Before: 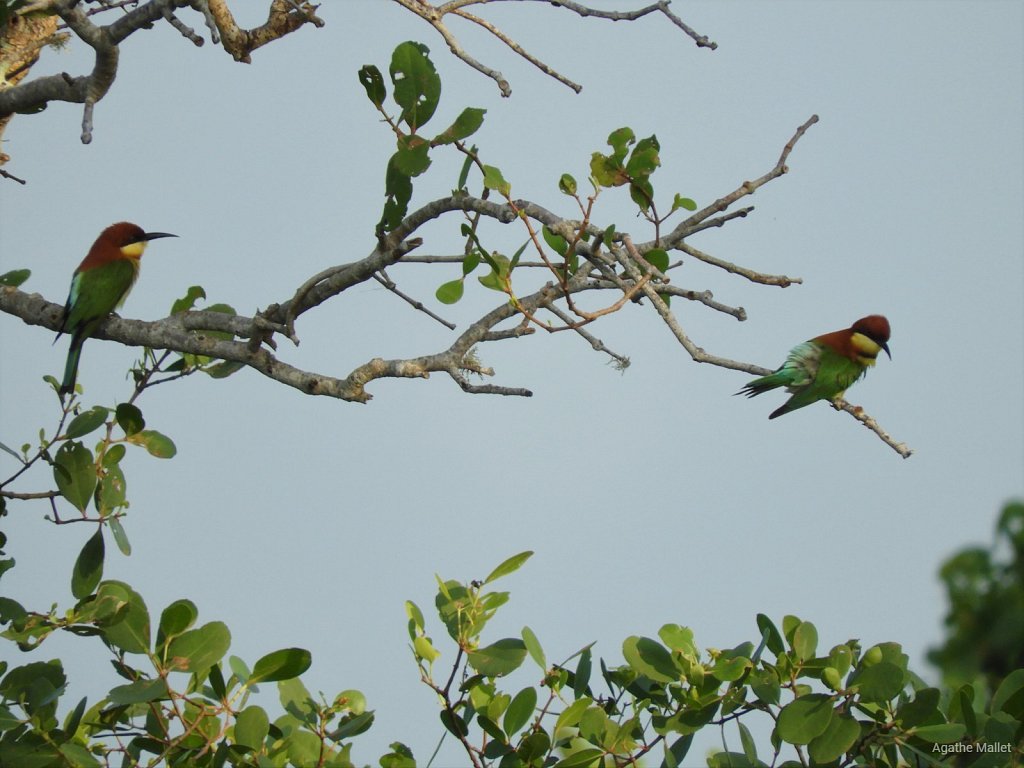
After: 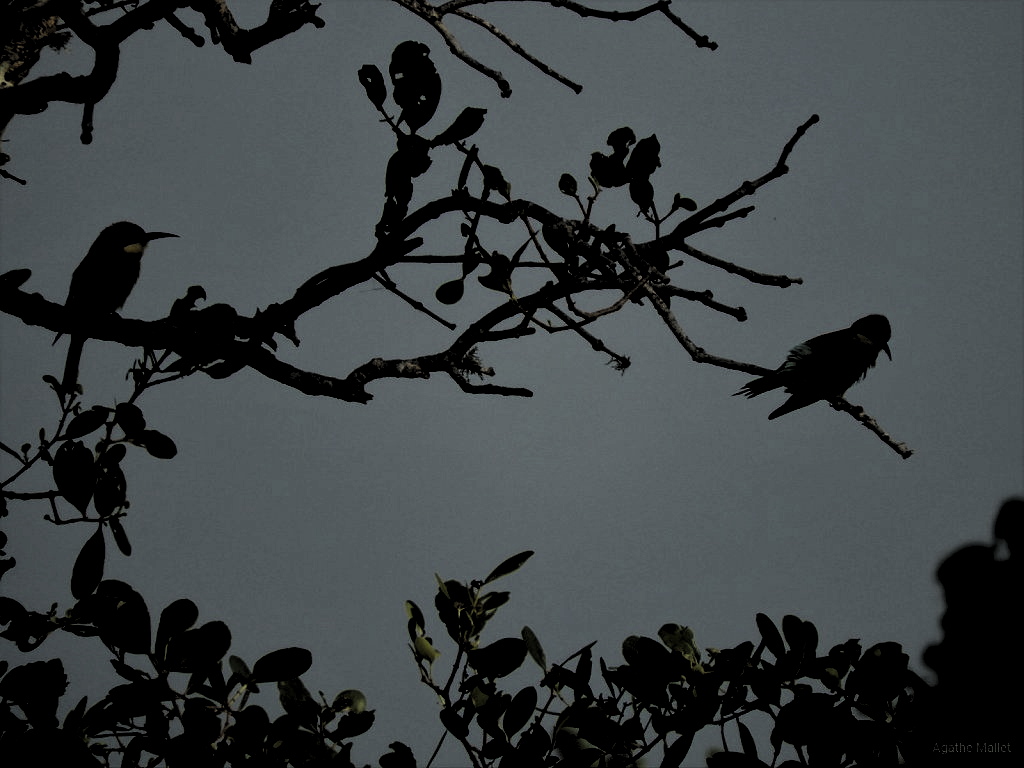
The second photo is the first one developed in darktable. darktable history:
levels: white 90.7%, levels [0.514, 0.759, 1]
exposure: exposure -0.241 EV, compensate highlight preservation false
